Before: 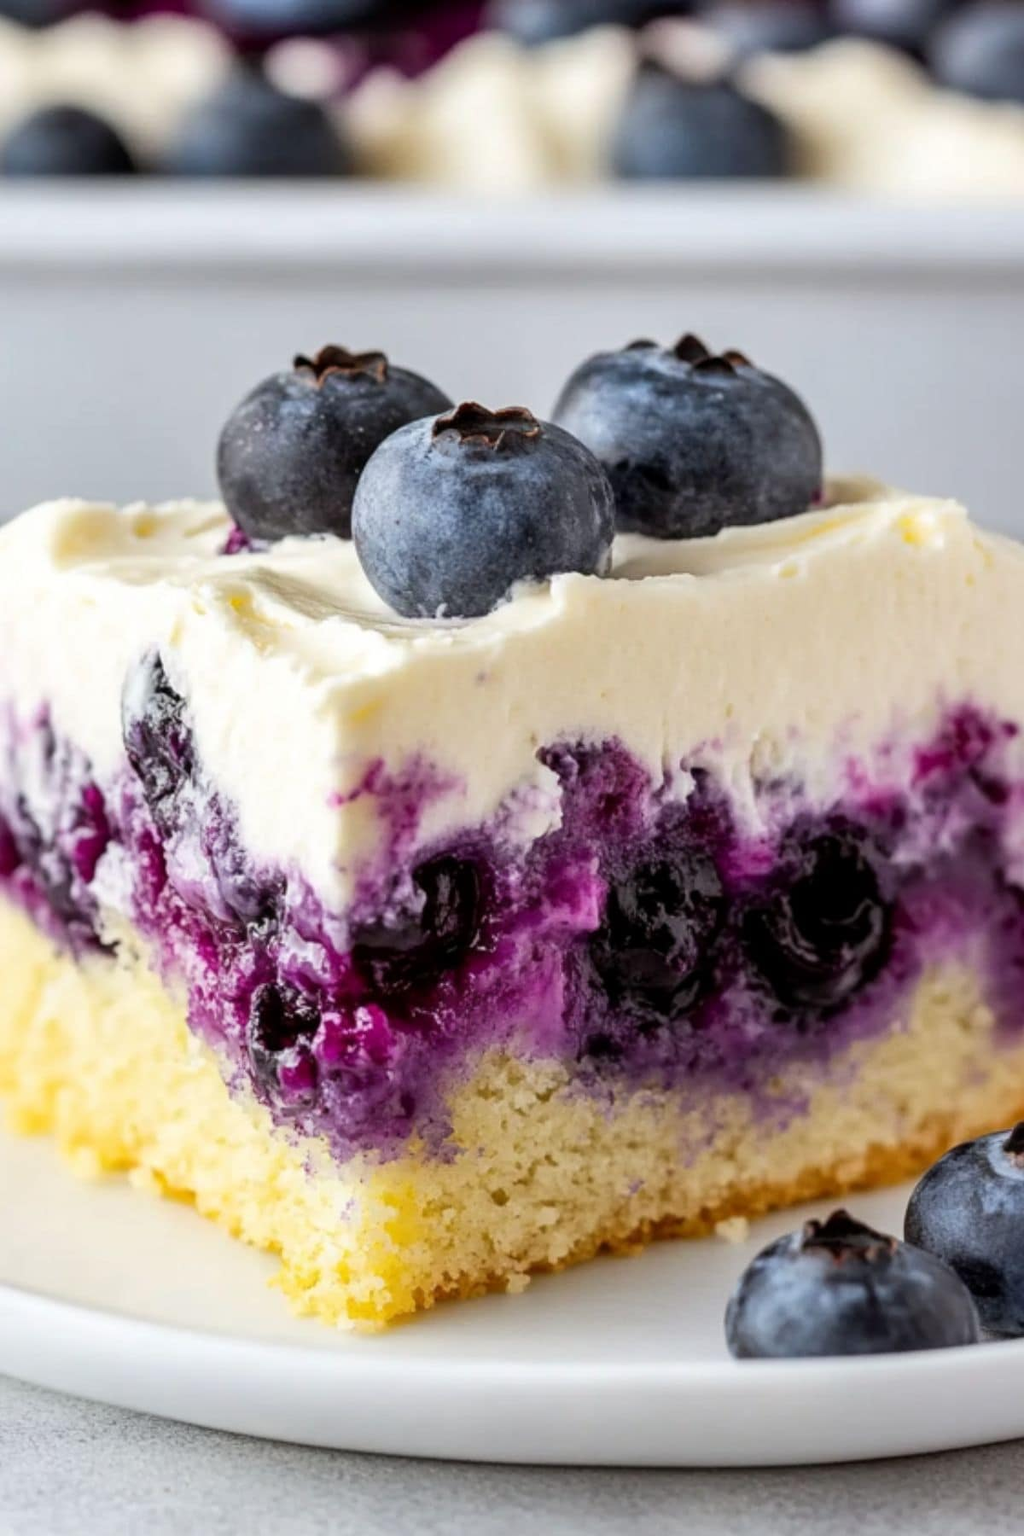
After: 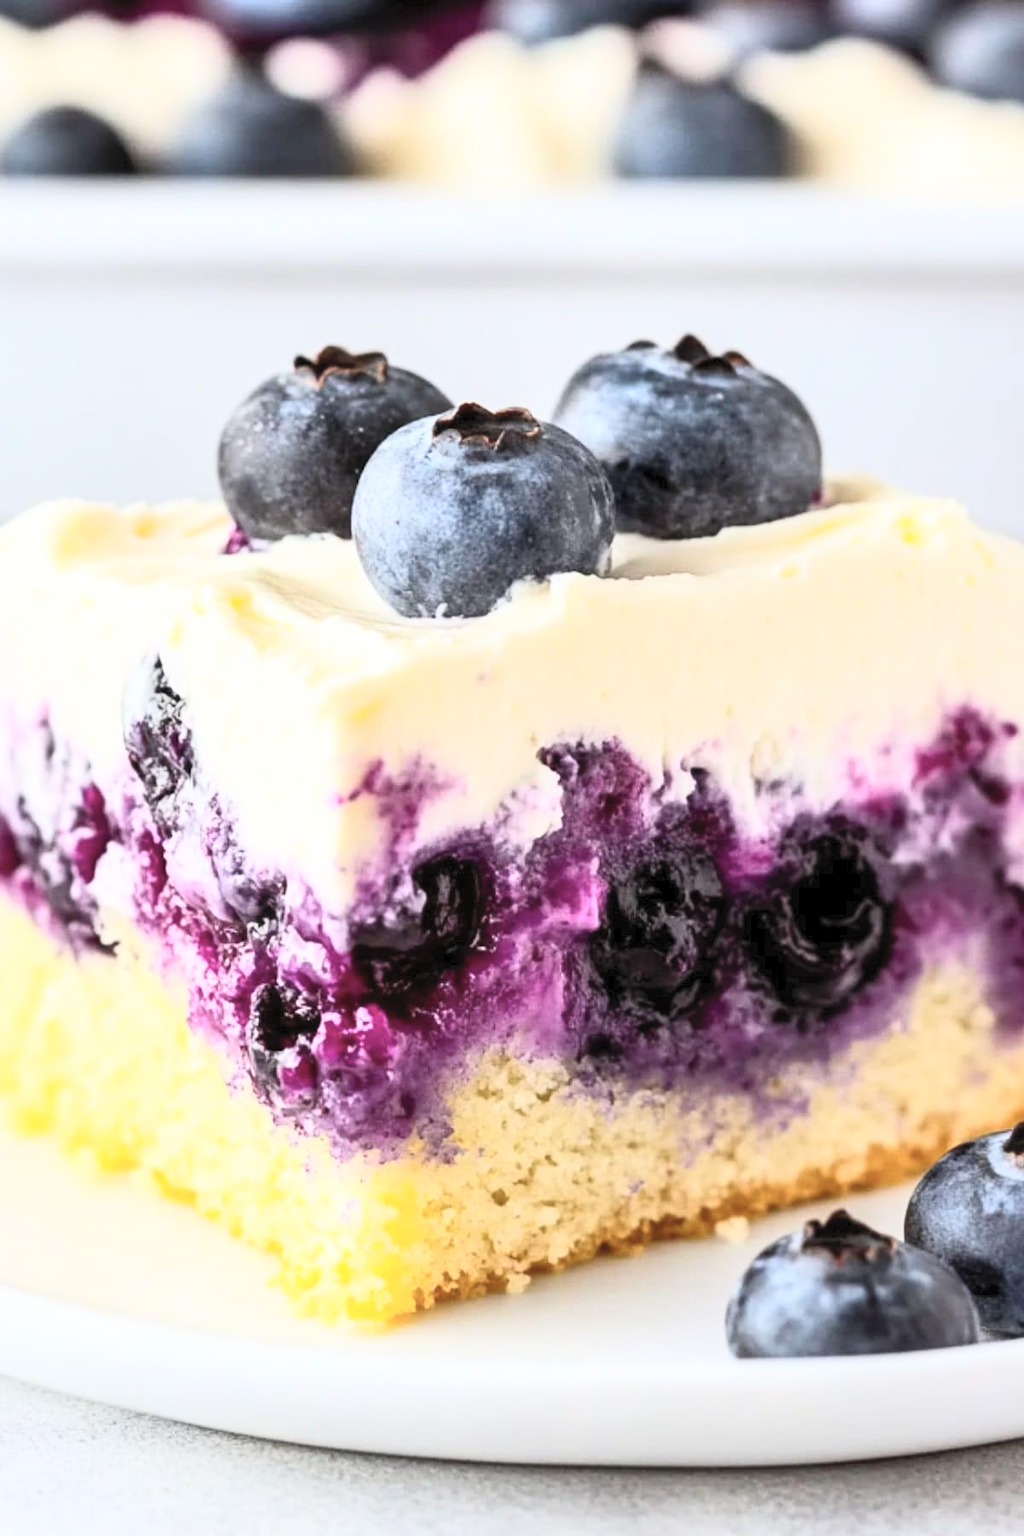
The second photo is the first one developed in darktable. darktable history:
contrast brightness saturation: contrast 0.381, brightness 0.527
